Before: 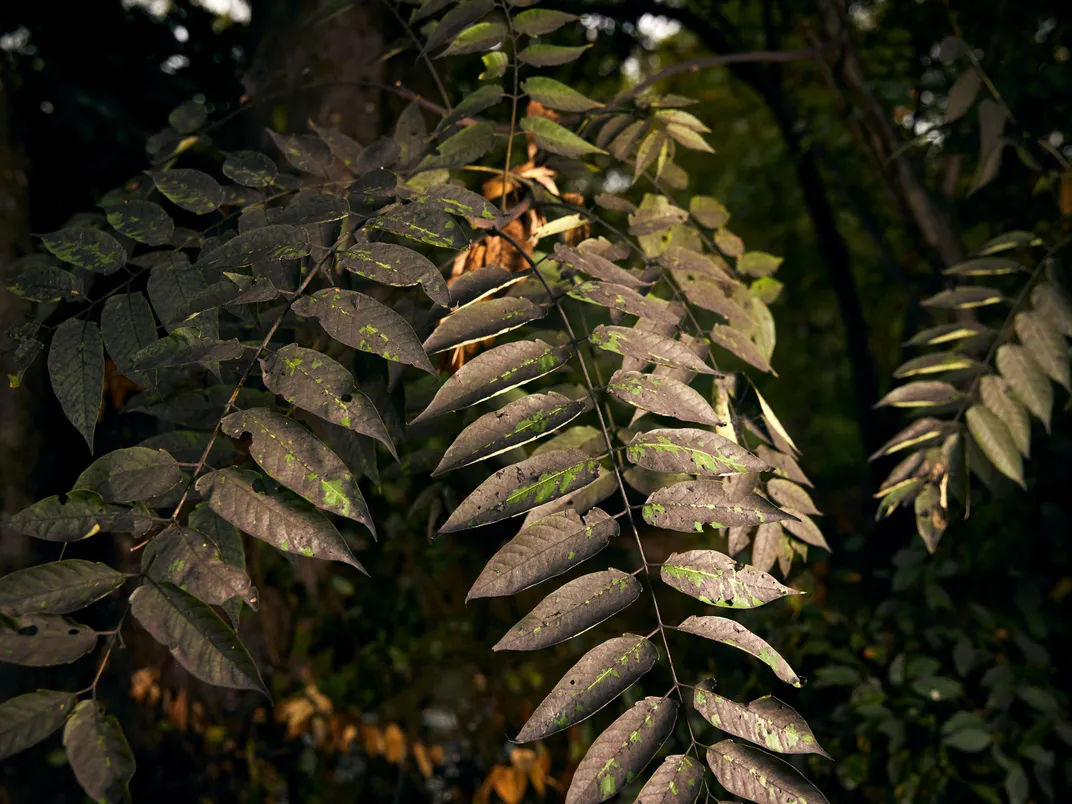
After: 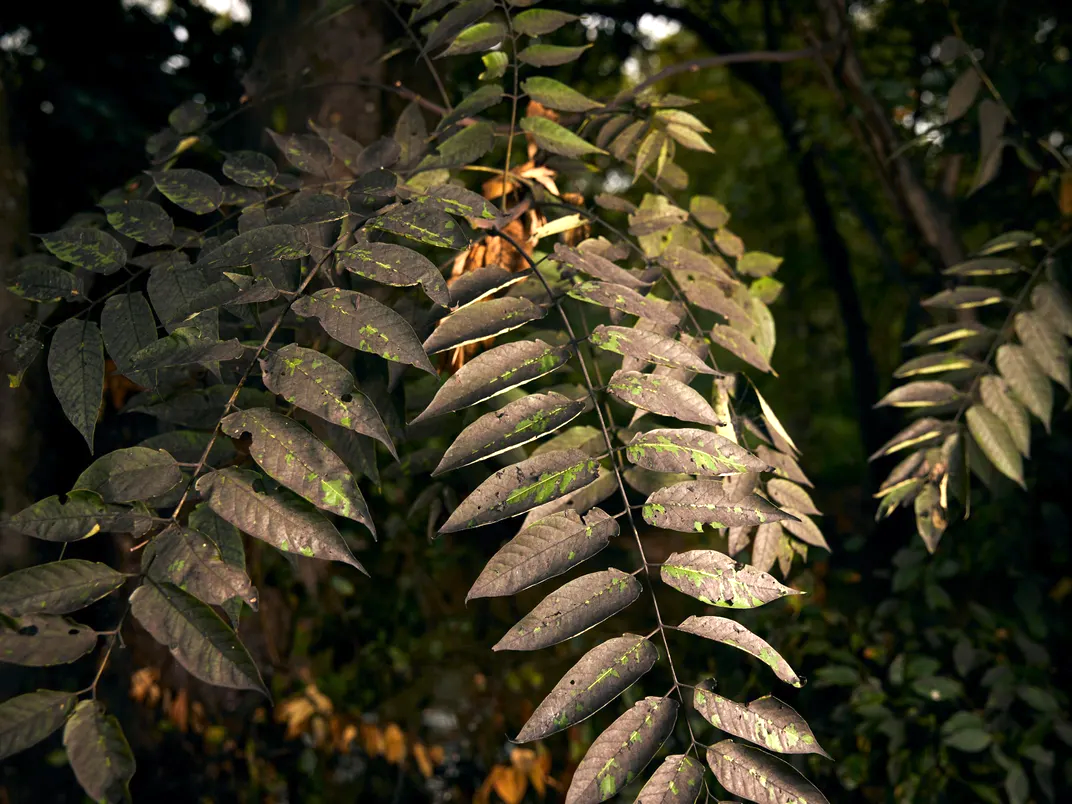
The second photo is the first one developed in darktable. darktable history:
exposure: exposure 0.367 EV, compensate highlight preservation false
white balance: emerald 1
